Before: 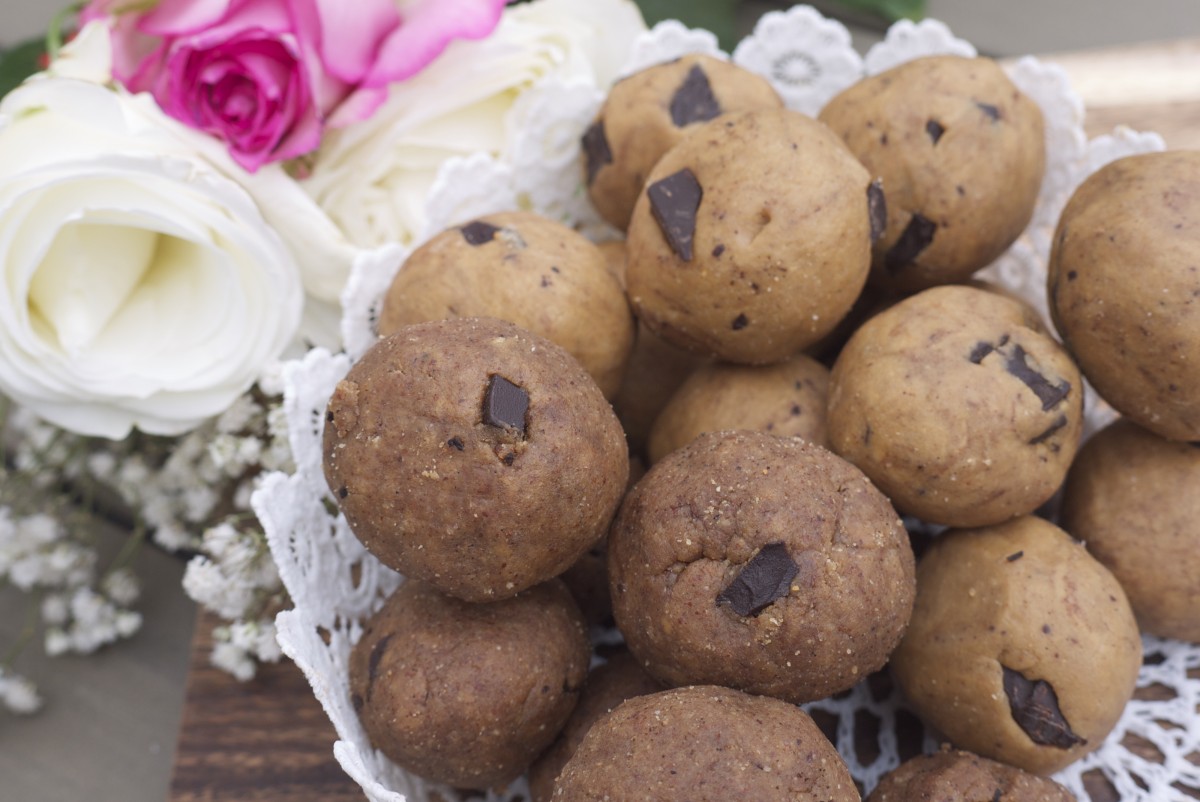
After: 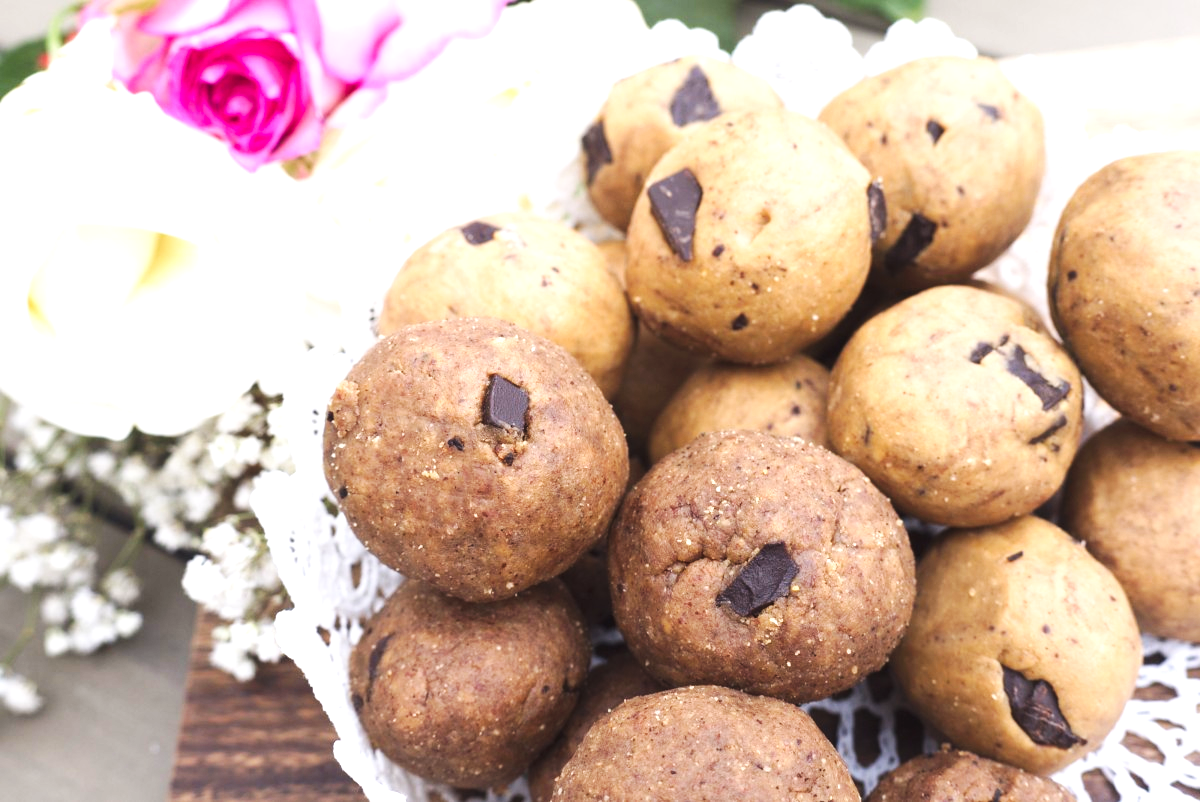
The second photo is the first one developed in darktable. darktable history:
tone curve: curves: ch0 [(0, 0) (0.003, 0.009) (0.011, 0.013) (0.025, 0.019) (0.044, 0.029) (0.069, 0.04) (0.1, 0.053) (0.136, 0.08) (0.177, 0.114) (0.224, 0.151) (0.277, 0.207) (0.335, 0.267) (0.399, 0.35) (0.468, 0.442) (0.543, 0.545) (0.623, 0.656) (0.709, 0.752) (0.801, 0.843) (0.898, 0.932) (1, 1)], preserve colors none
exposure: exposure 1.089 EV, compensate highlight preservation false
color balance rgb: shadows lift › luminance -10%, highlights gain › luminance 10%, saturation formula JzAzBz (2021)
